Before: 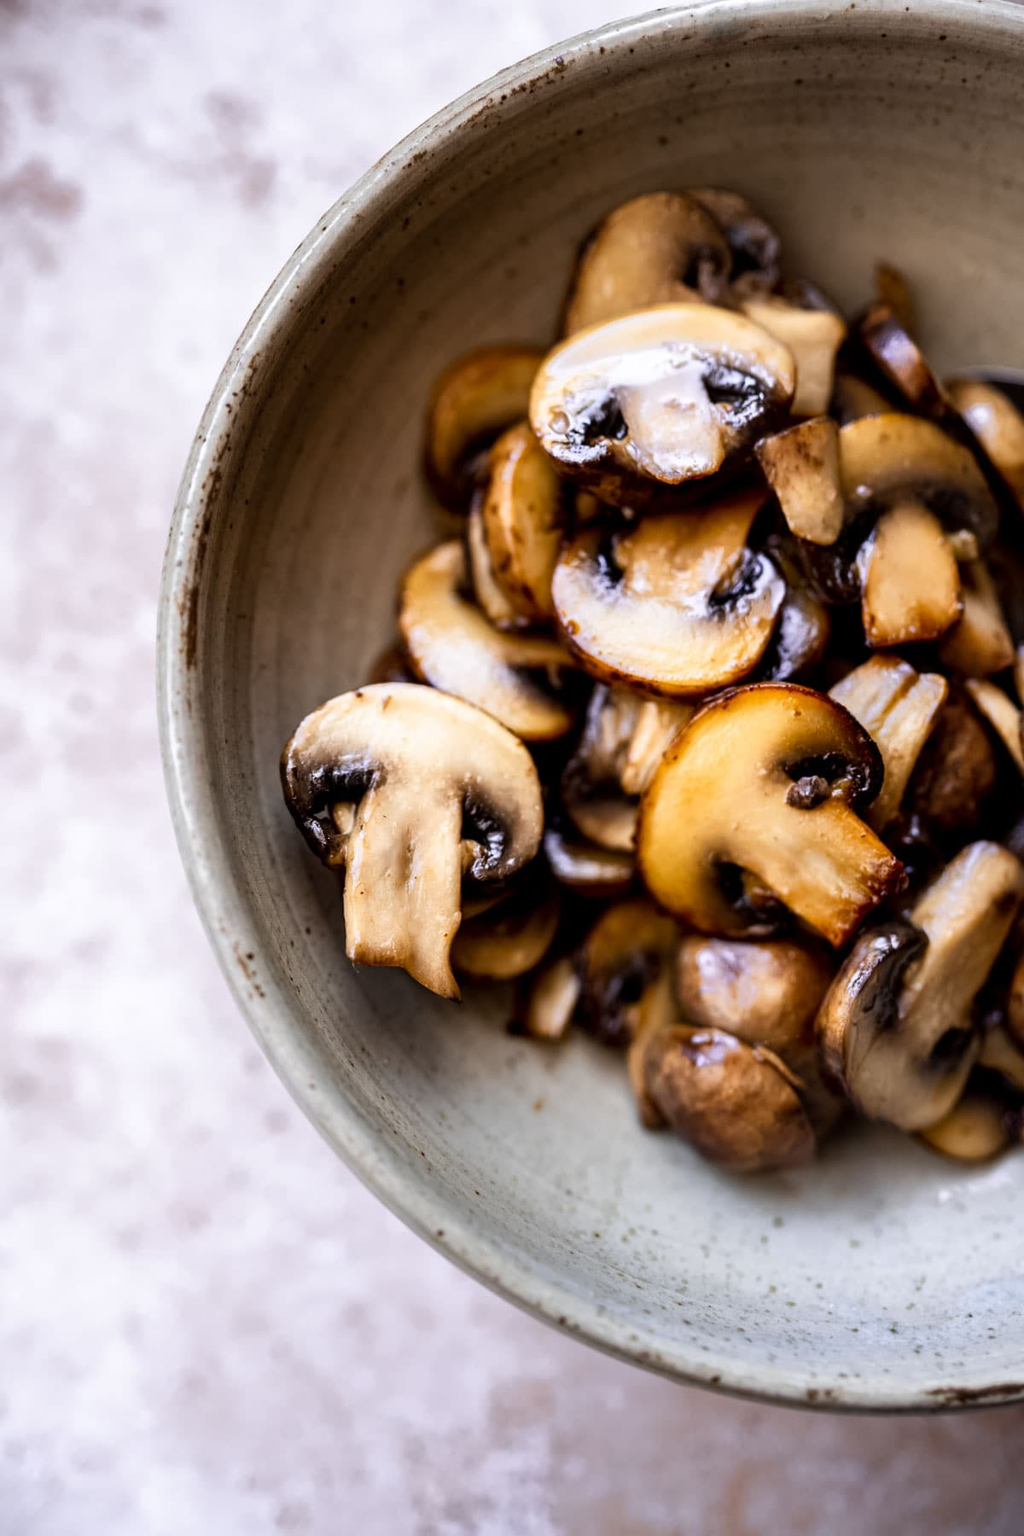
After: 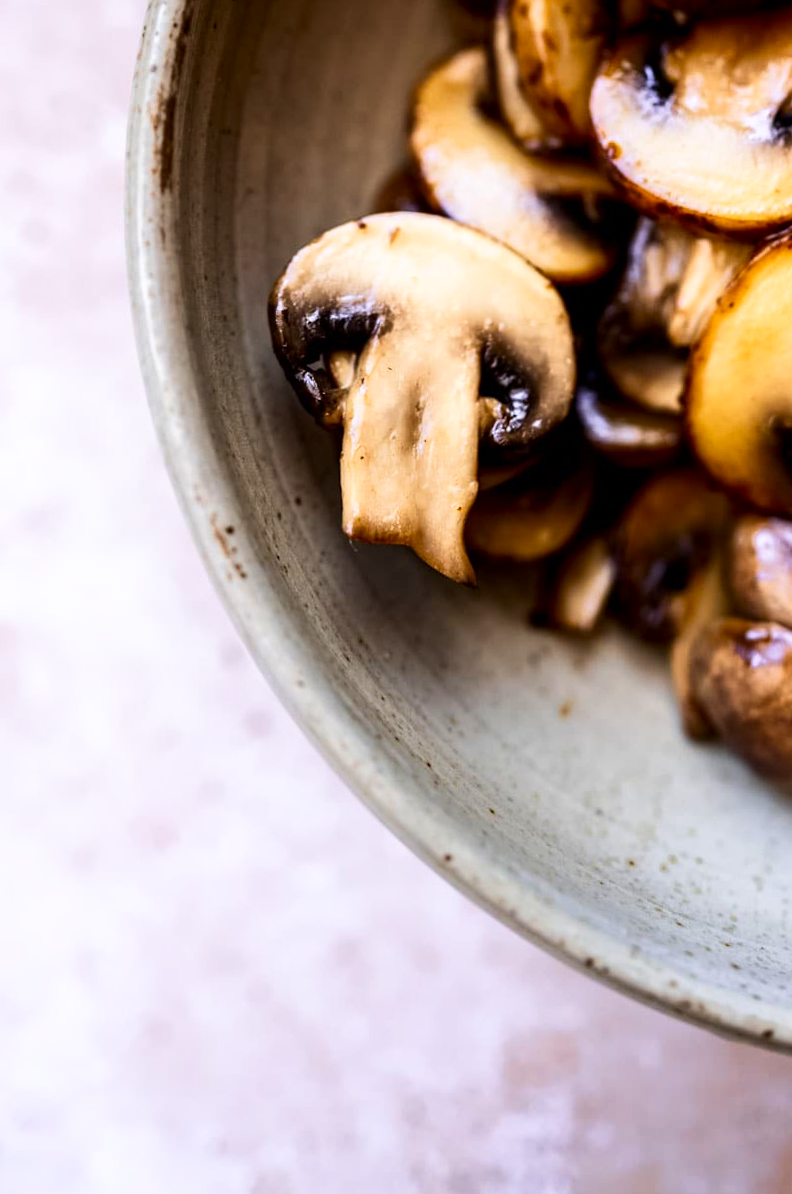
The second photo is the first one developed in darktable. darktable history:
crop and rotate: angle -0.848°, left 4.04%, top 32.188%, right 28.43%
velvia: on, module defaults
contrast brightness saturation: contrast 0.154, brightness -0.006, saturation 0.099
shadows and highlights: shadows -71.83, highlights 35.57, soften with gaussian
